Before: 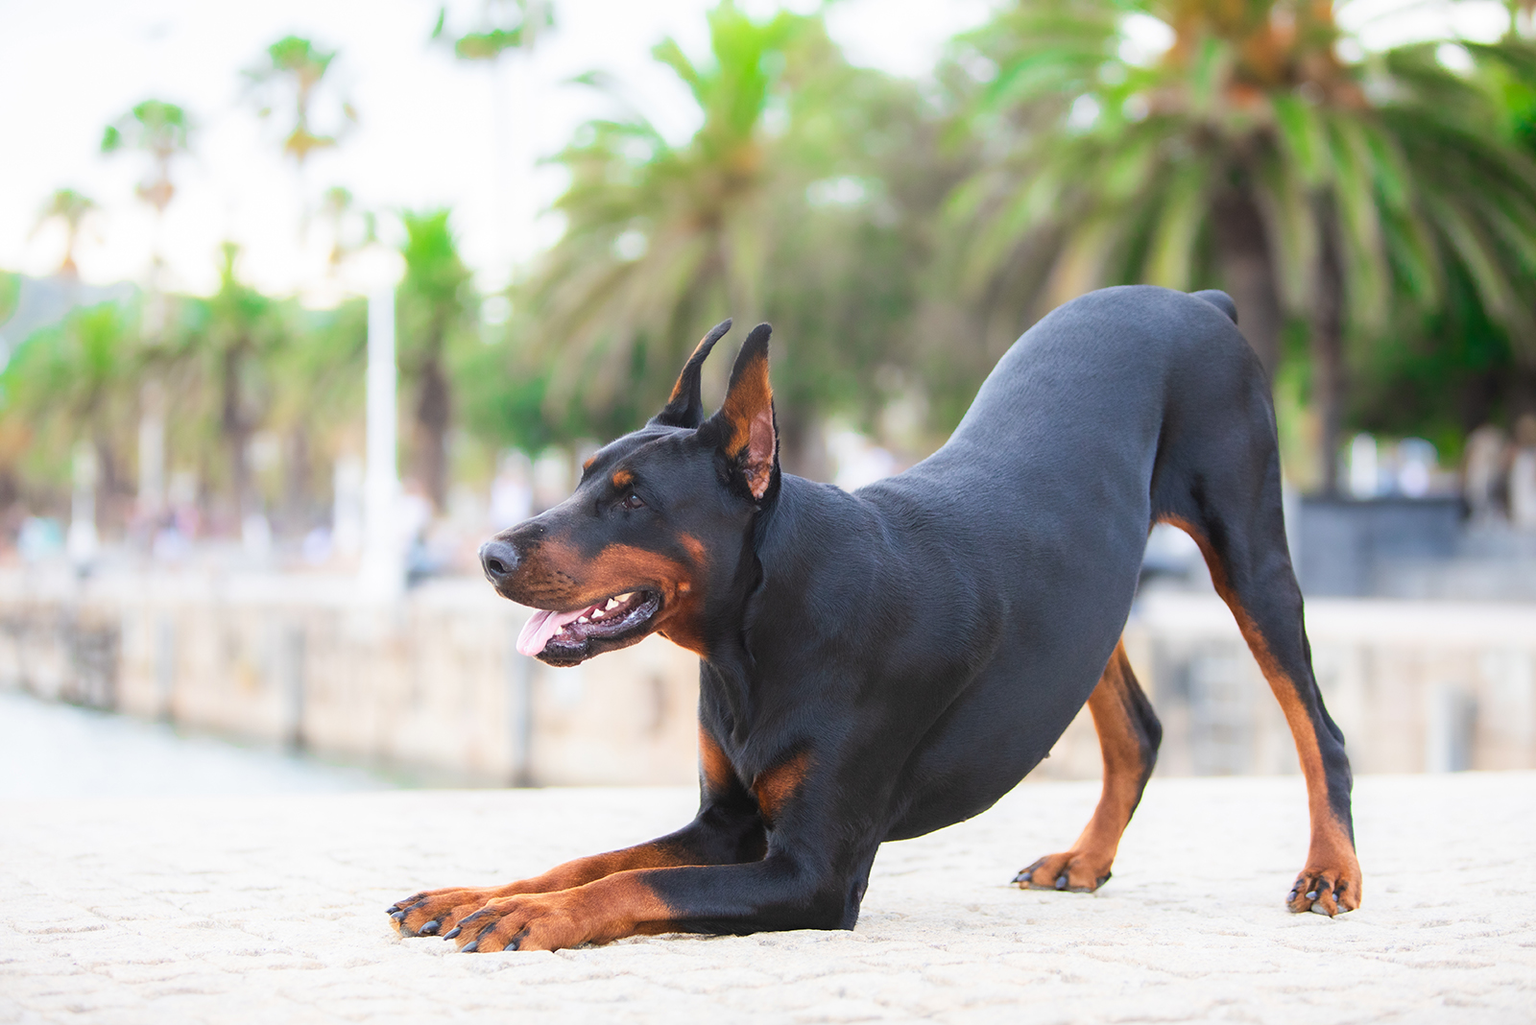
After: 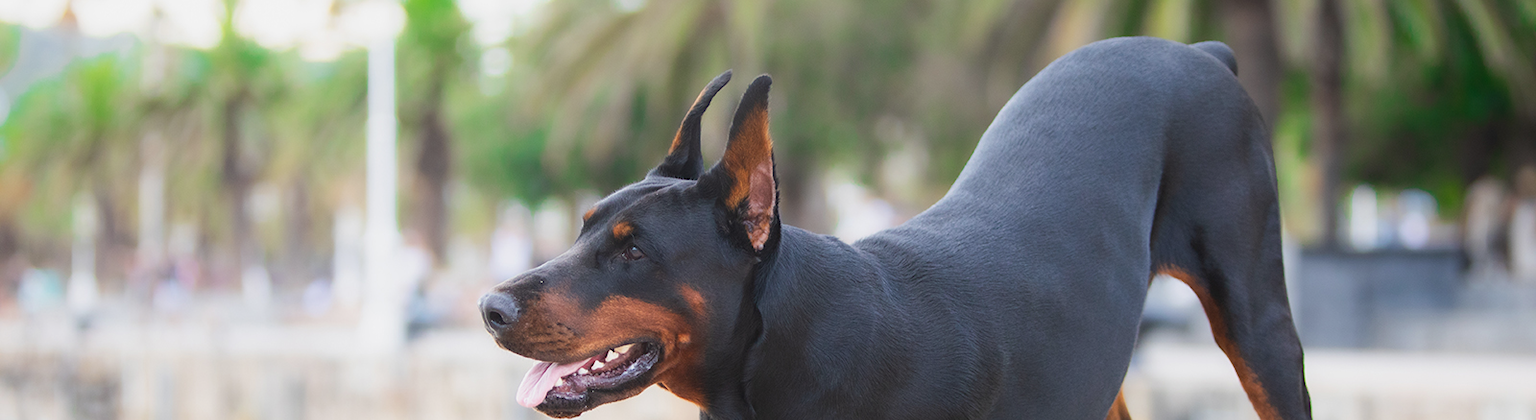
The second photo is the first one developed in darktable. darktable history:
contrast brightness saturation: contrast -0.077, brightness -0.042, saturation -0.114
crop and rotate: top 24.287%, bottom 34.667%
